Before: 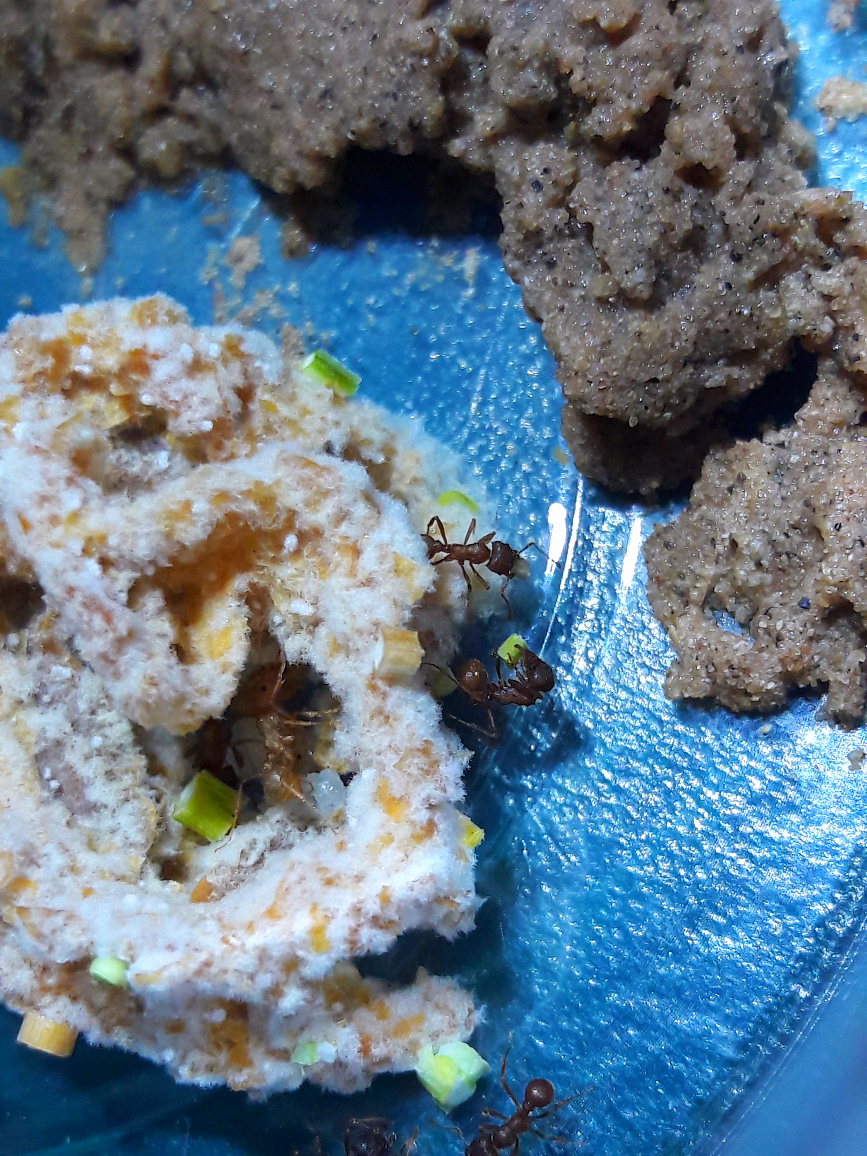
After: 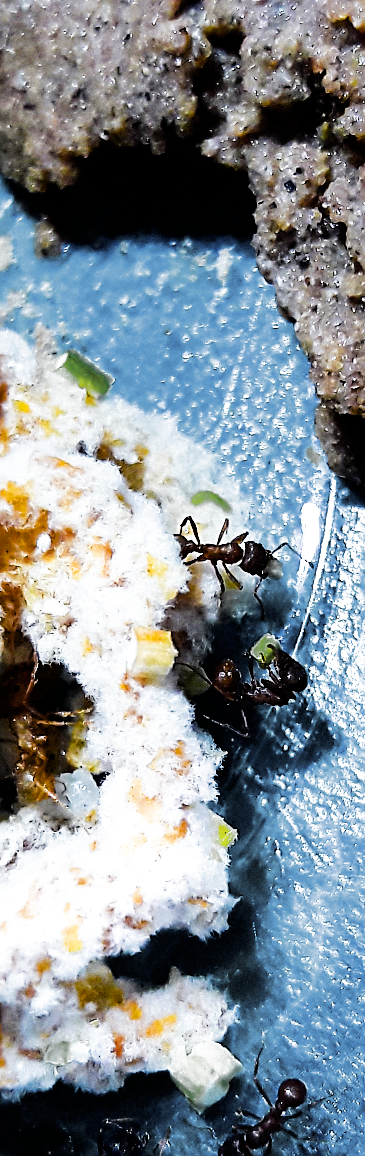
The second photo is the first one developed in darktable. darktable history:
exposure: exposure 0.6 EV, compensate highlight preservation false
crop: left 28.583%, right 29.231%
color zones: curves: ch0 [(0.035, 0.242) (0.25, 0.5) (0.384, 0.214) (0.488, 0.255) (0.75, 0.5)]; ch1 [(0.063, 0.379) (0.25, 0.5) (0.354, 0.201) (0.489, 0.085) (0.729, 0.271)]; ch2 [(0.25, 0.5) (0.38, 0.517) (0.442, 0.51) (0.735, 0.456)]
filmic rgb: black relative exposure -5 EV, white relative exposure 3.5 EV, hardness 3.19, contrast 1.4, highlights saturation mix -50%
color balance rgb: global offset › luminance -0.37%, perceptual saturation grading › highlights -17.77%, perceptual saturation grading › mid-tones 33.1%, perceptual saturation grading › shadows 50.52%, perceptual brilliance grading › highlights 20%, perceptual brilliance grading › mid-tones 20%, perceptual brilliance grading › shadows -20%, global vibrance 50%
sharpen: on, module defaults
